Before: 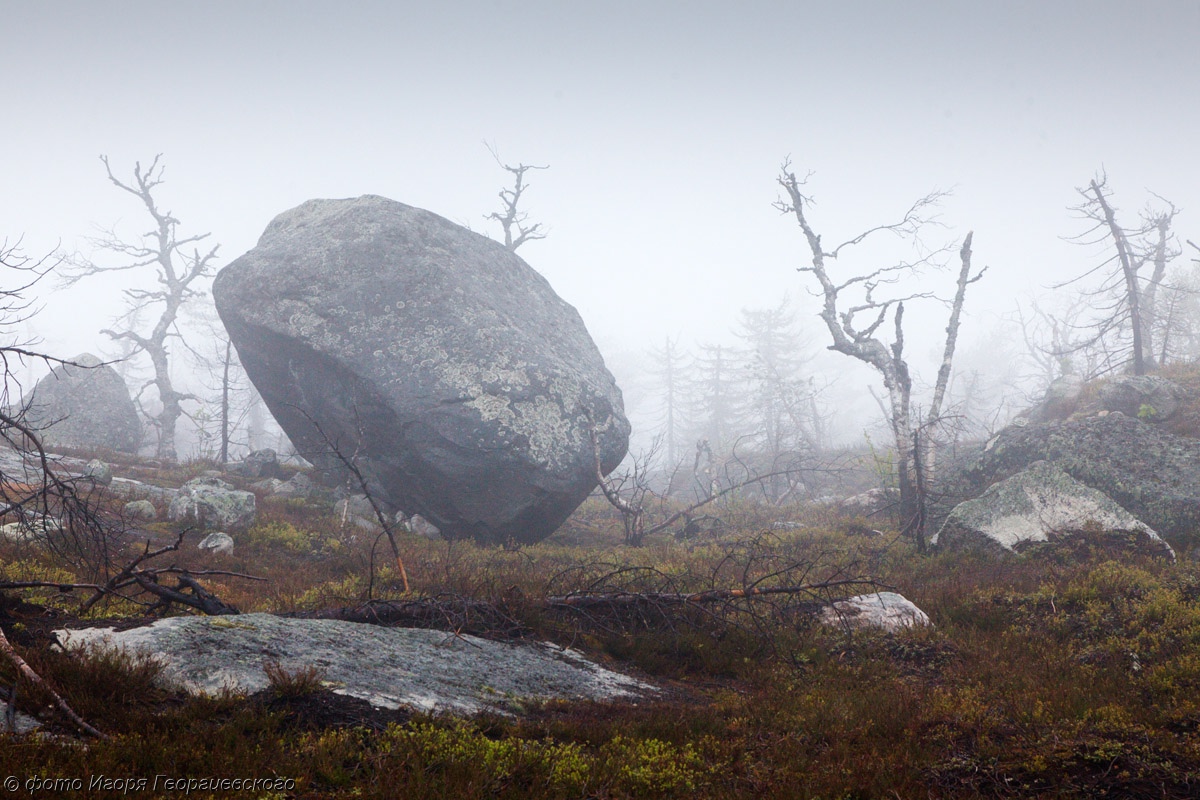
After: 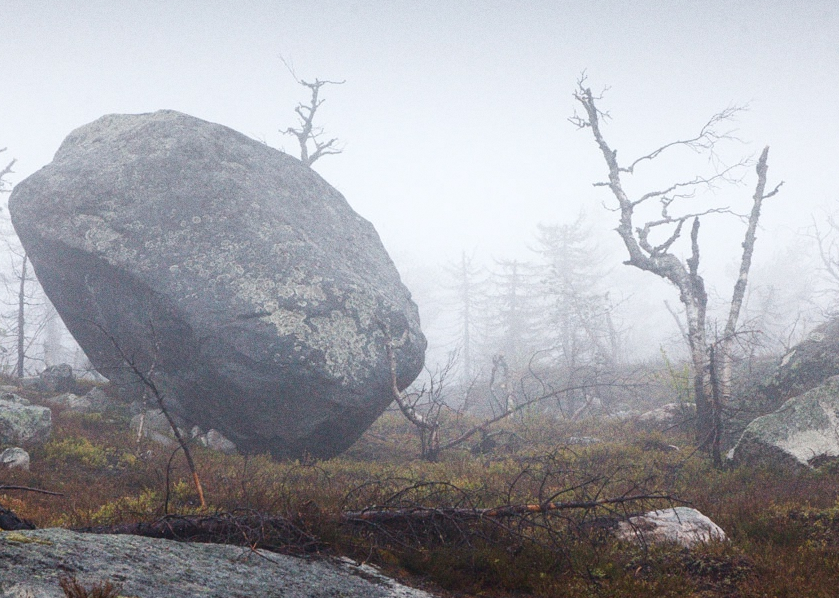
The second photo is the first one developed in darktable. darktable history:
crop and rotate: left 17.046%, top 10.659%, right 12.989%, bottom 14.553%
grain: coarseness 0.47 ISO
